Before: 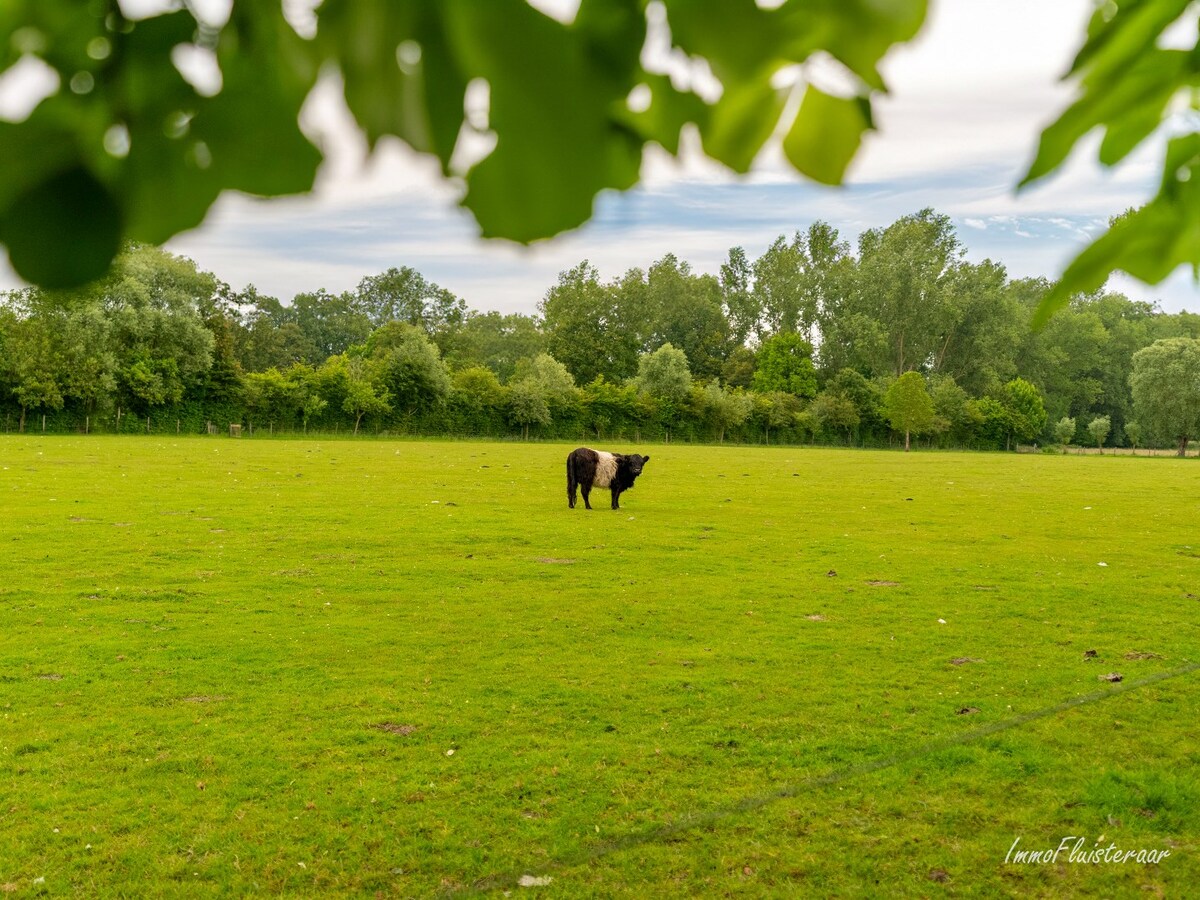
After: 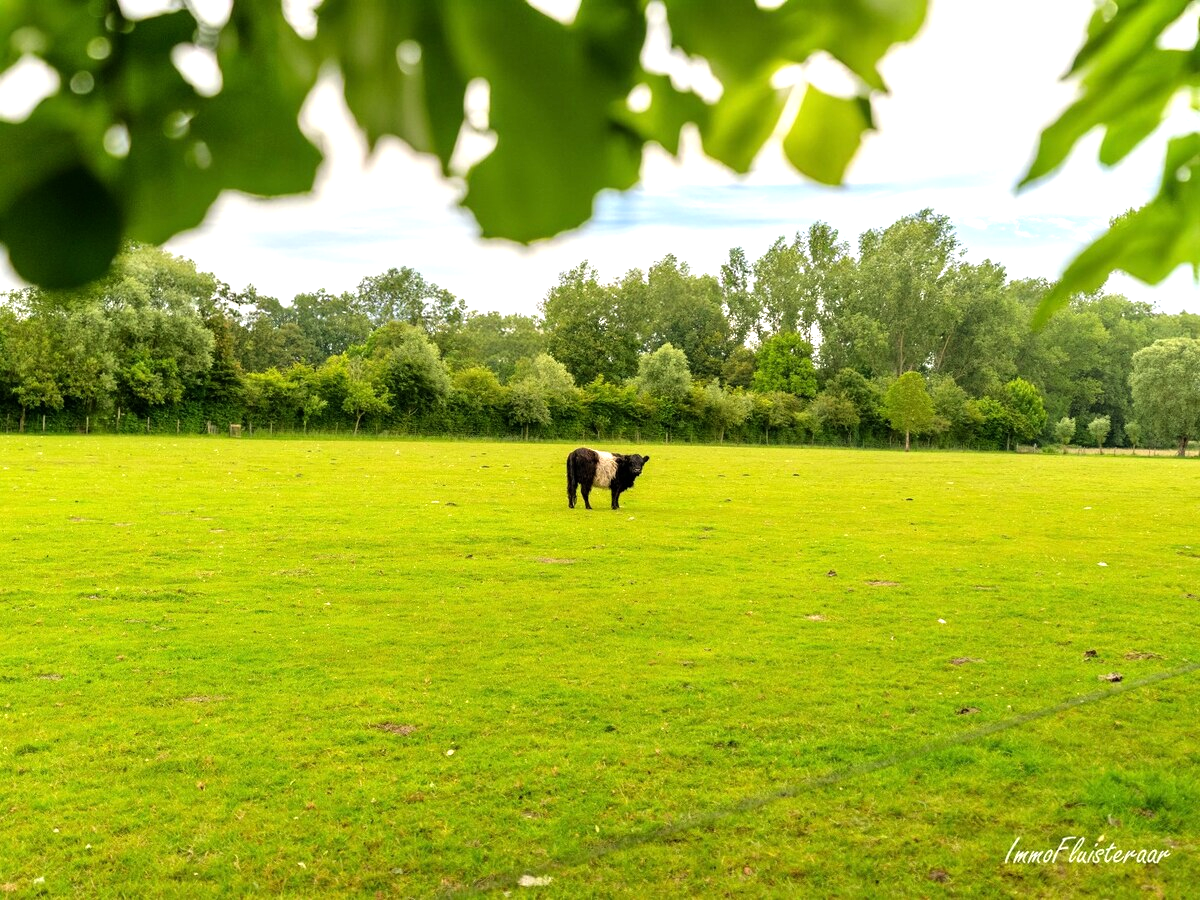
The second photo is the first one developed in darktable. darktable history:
tone equalizer: -8 EV -0.739 EV, -7 EV -0.698 EV, -6 EV -0.565 EV, -5 EV -0.38 EV, -3 EV 0.368 EV, -2 EV 0.6 EV, -1 EV 0.686 EV, +0 EV 0.748 EV
